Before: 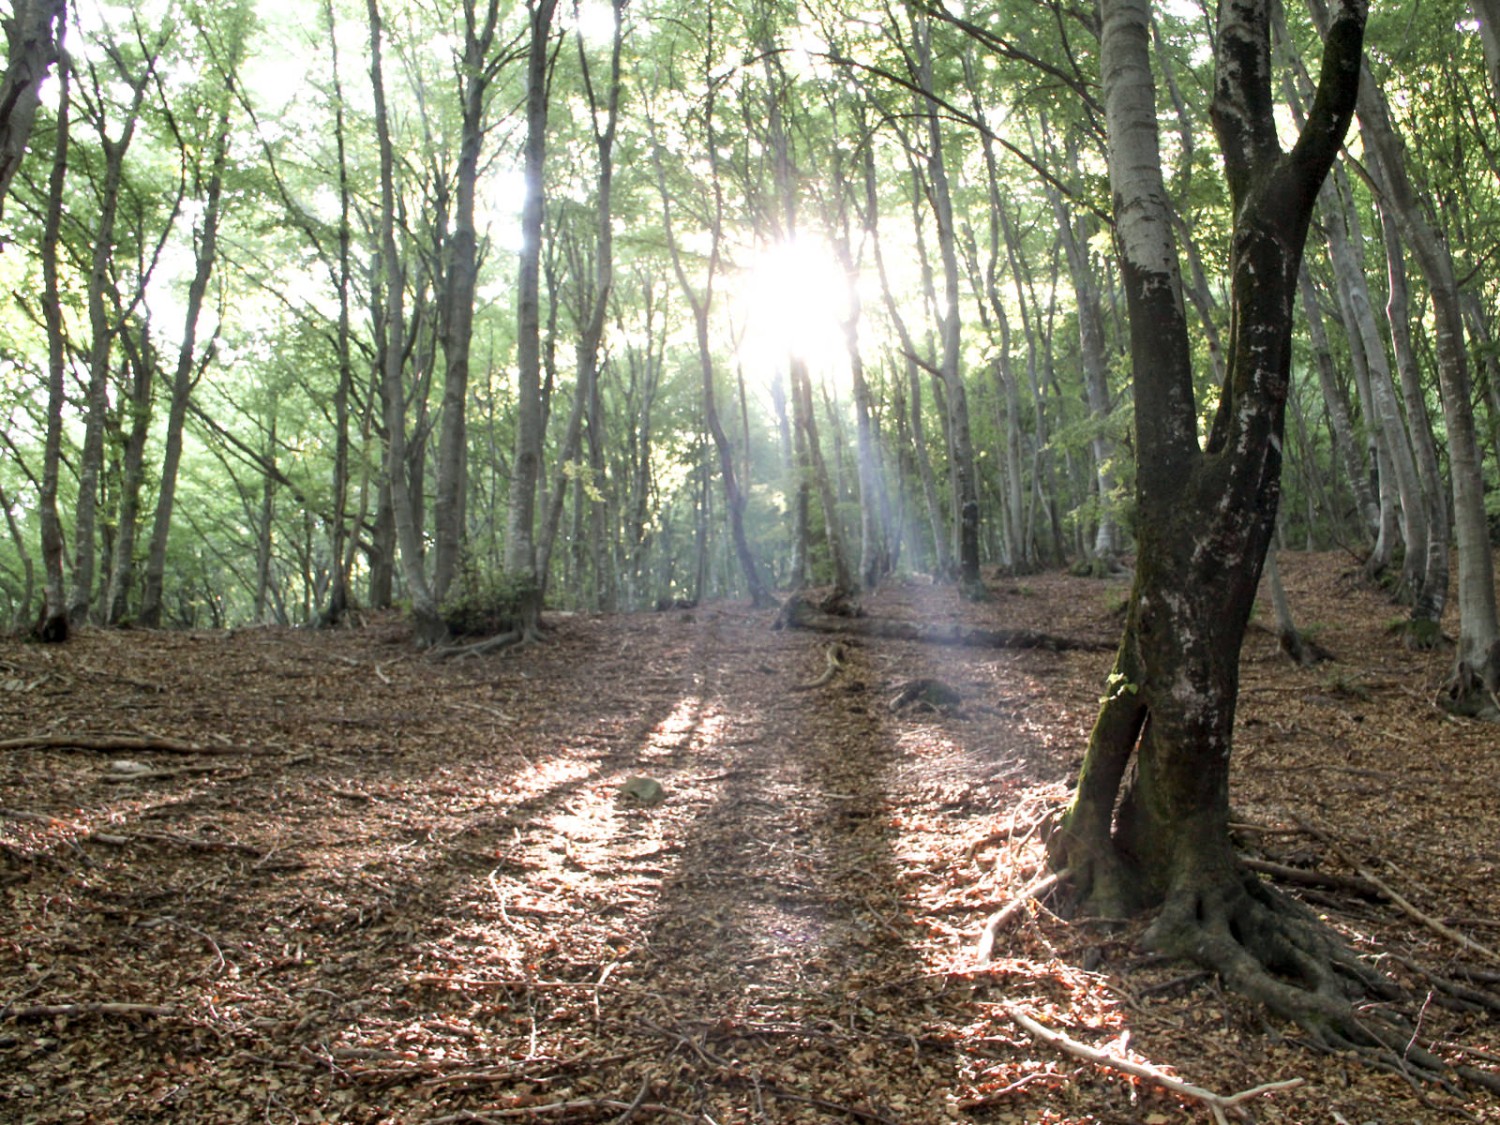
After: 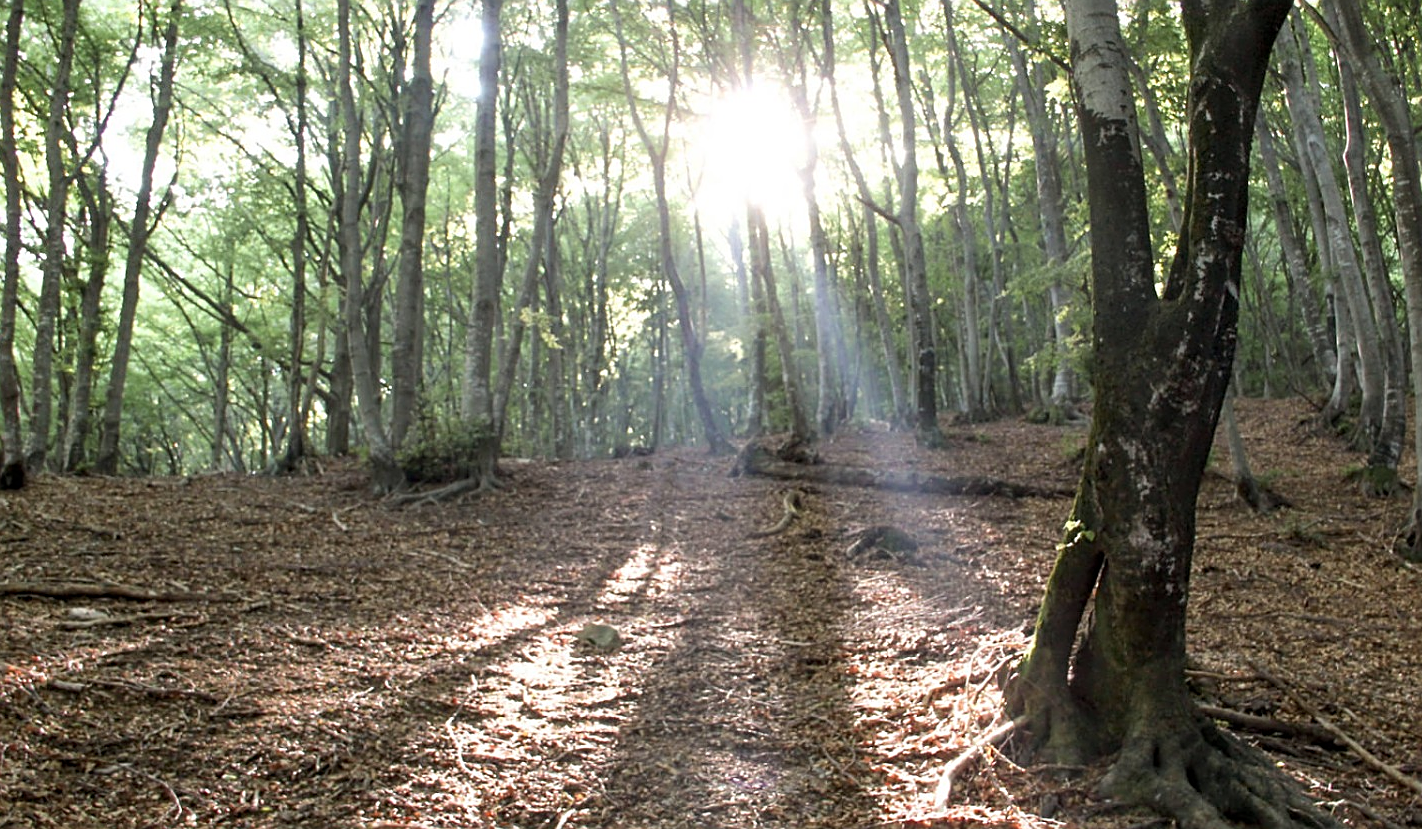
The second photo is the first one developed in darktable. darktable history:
crop and rotate: left 2.897%, top 13.604%, right 2.298%, bottom 12.695%
sharpen: on, module defaults
